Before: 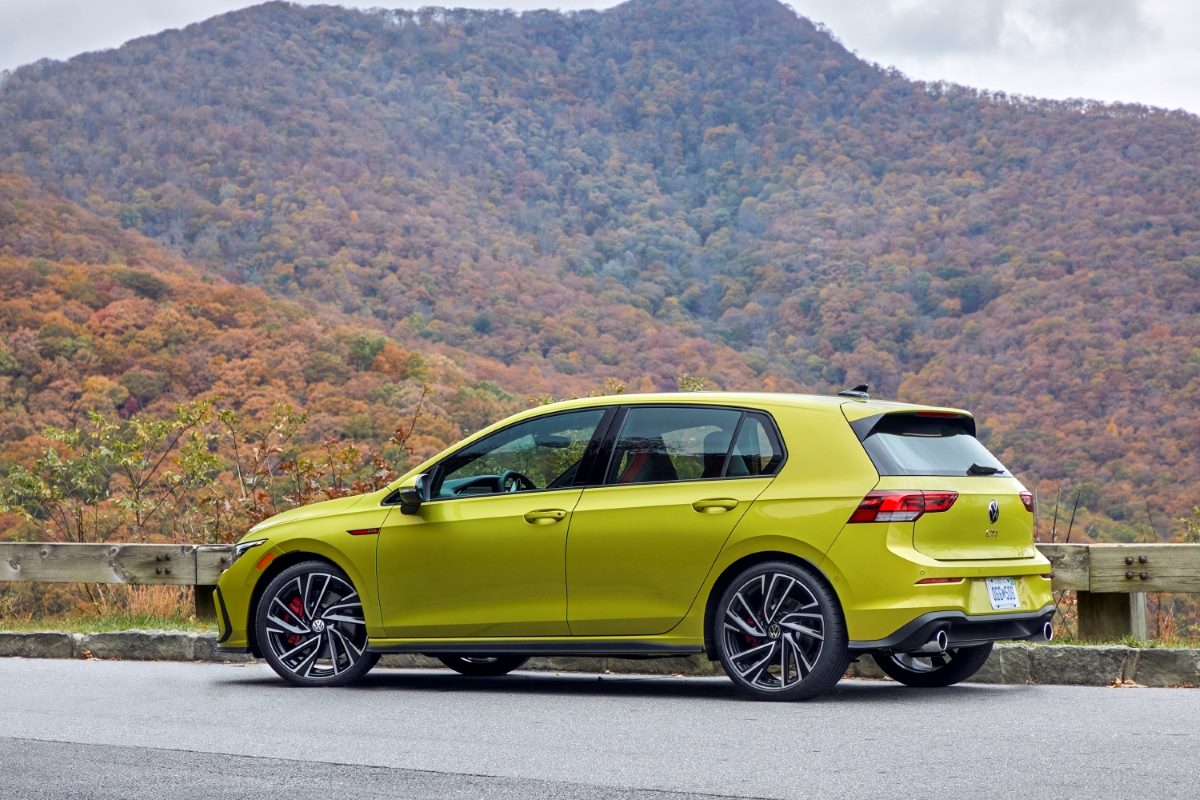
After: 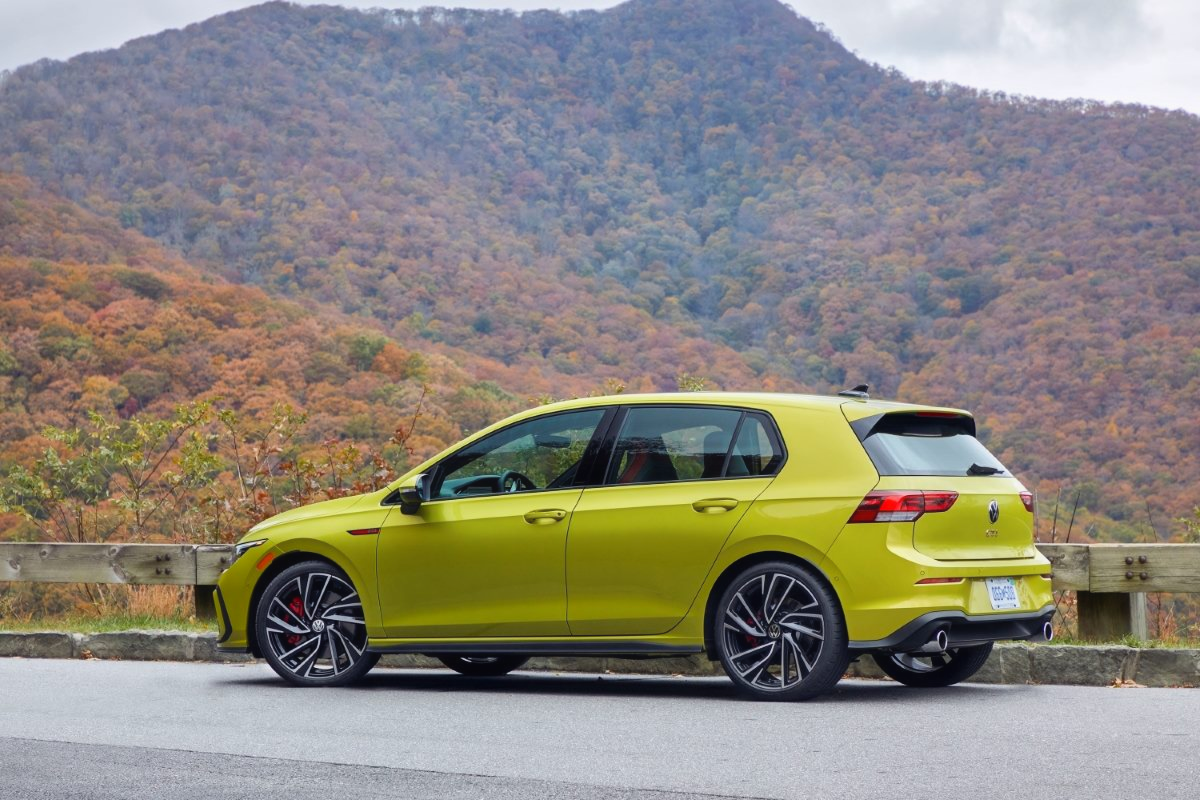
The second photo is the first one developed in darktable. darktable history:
contrast equalizer: y [[0.5, 0.542, 0.583, 0.625, 0.667, 0.708], [0.5 ×6], [0.5 ×6], [0 ×6], [0 ×6]], mix -0.3
